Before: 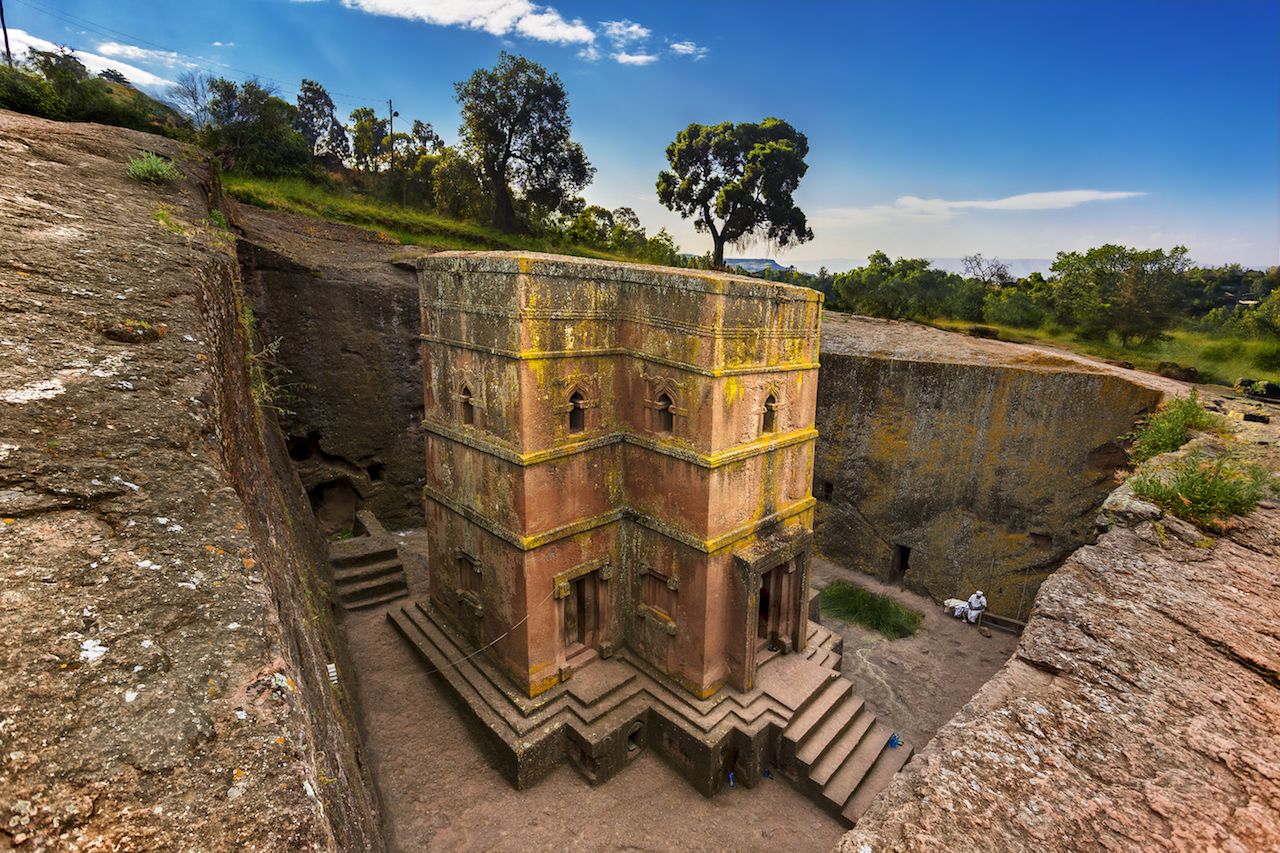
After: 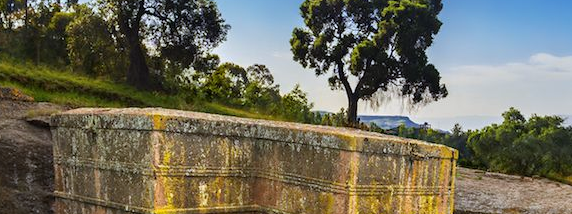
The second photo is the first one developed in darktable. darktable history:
white balance: red 0.974, blue 1.044
crop: left 28.64%, top 16.832%, right 26.637%, bottom 58.055%
